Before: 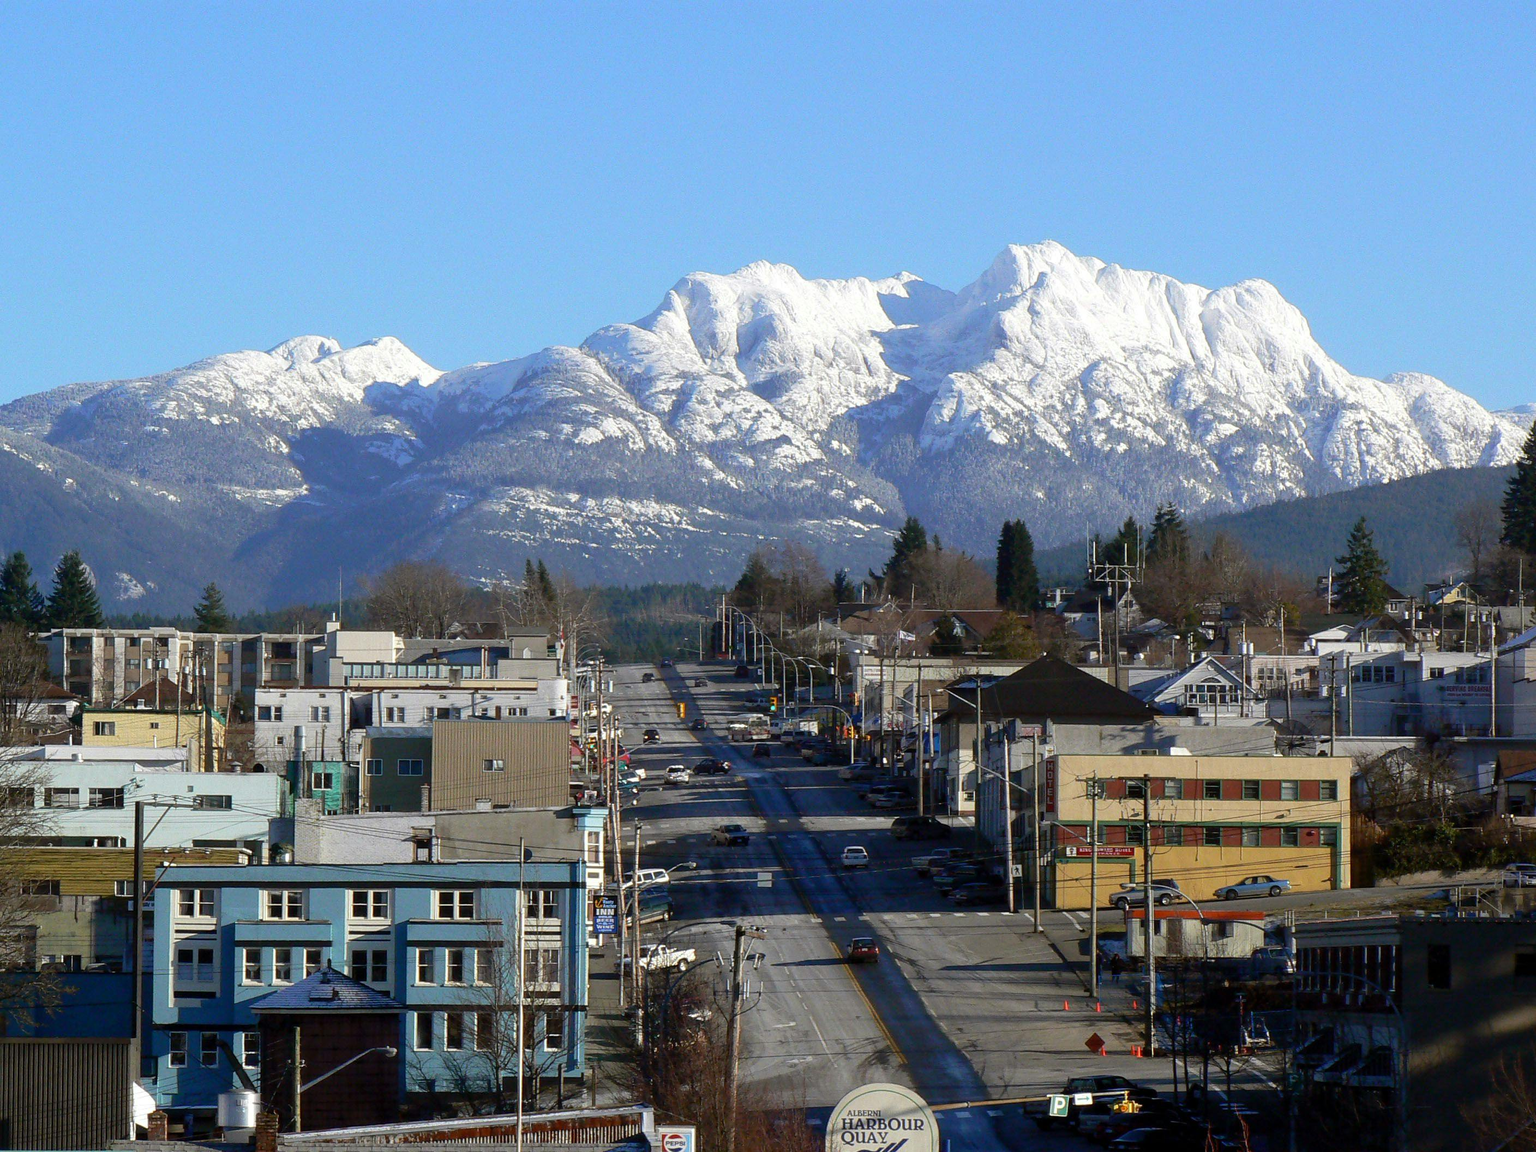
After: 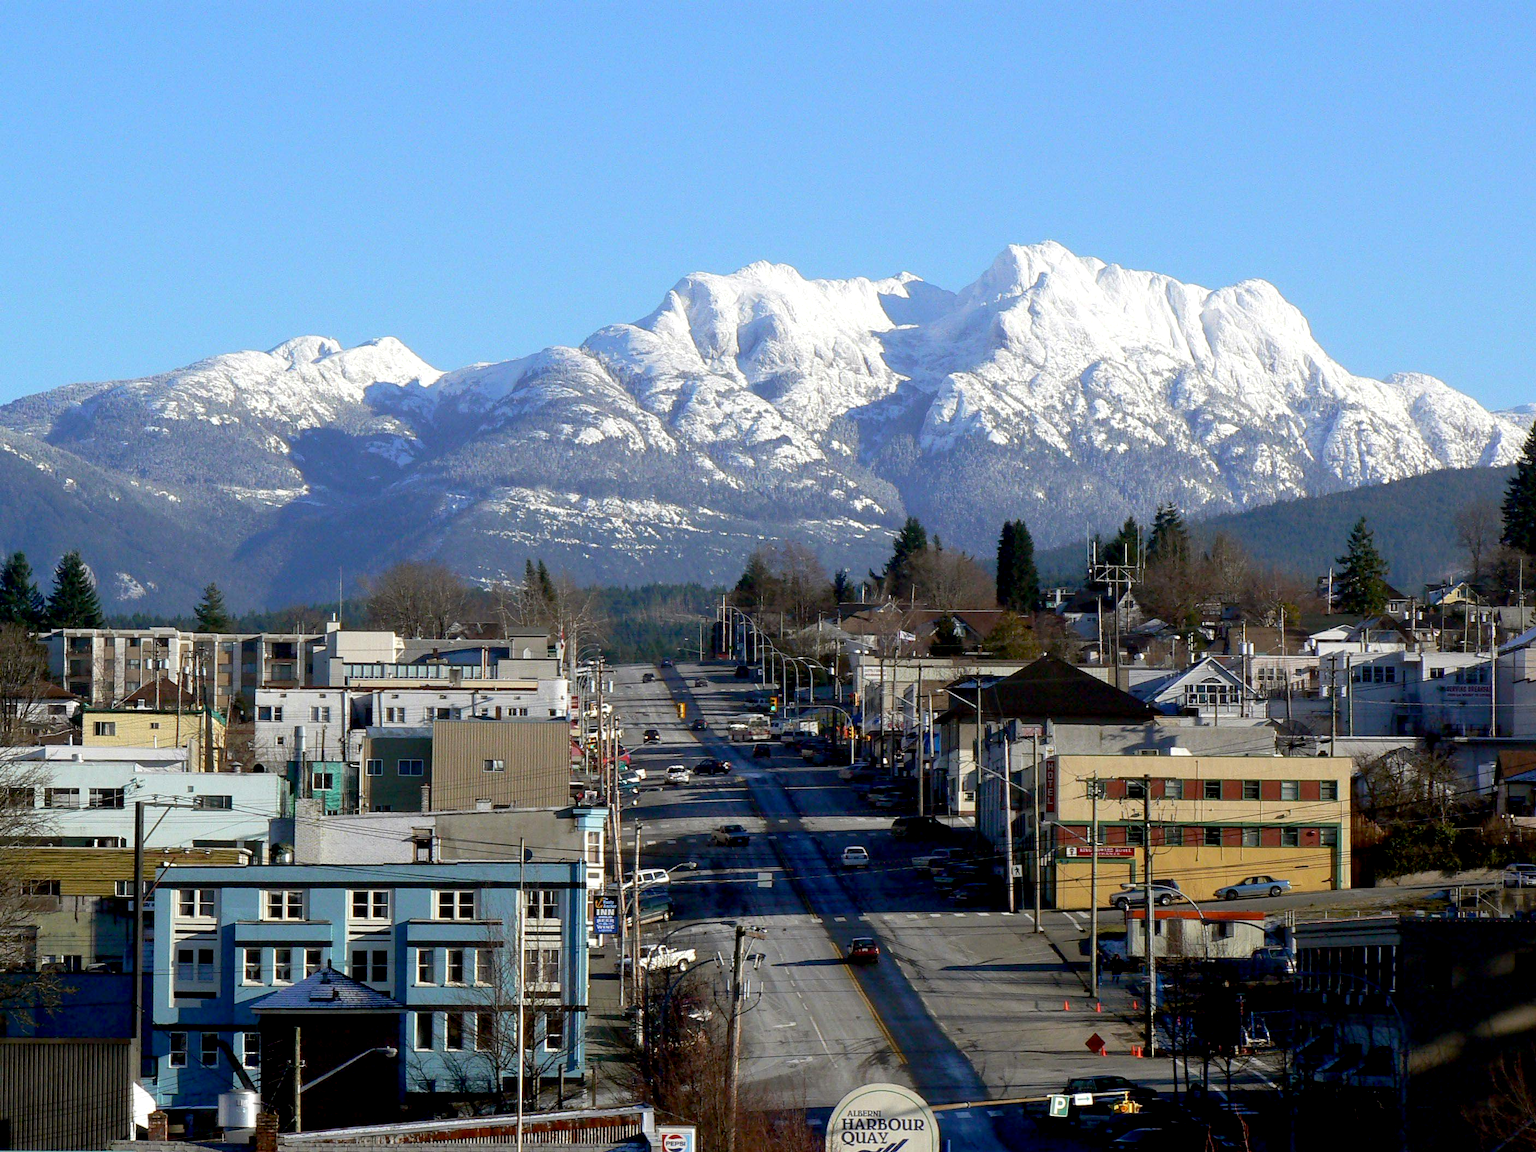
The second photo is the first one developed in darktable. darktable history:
exposure: black level correction 0.008, exposure 0.101 EV, compensate highlight preservation false
